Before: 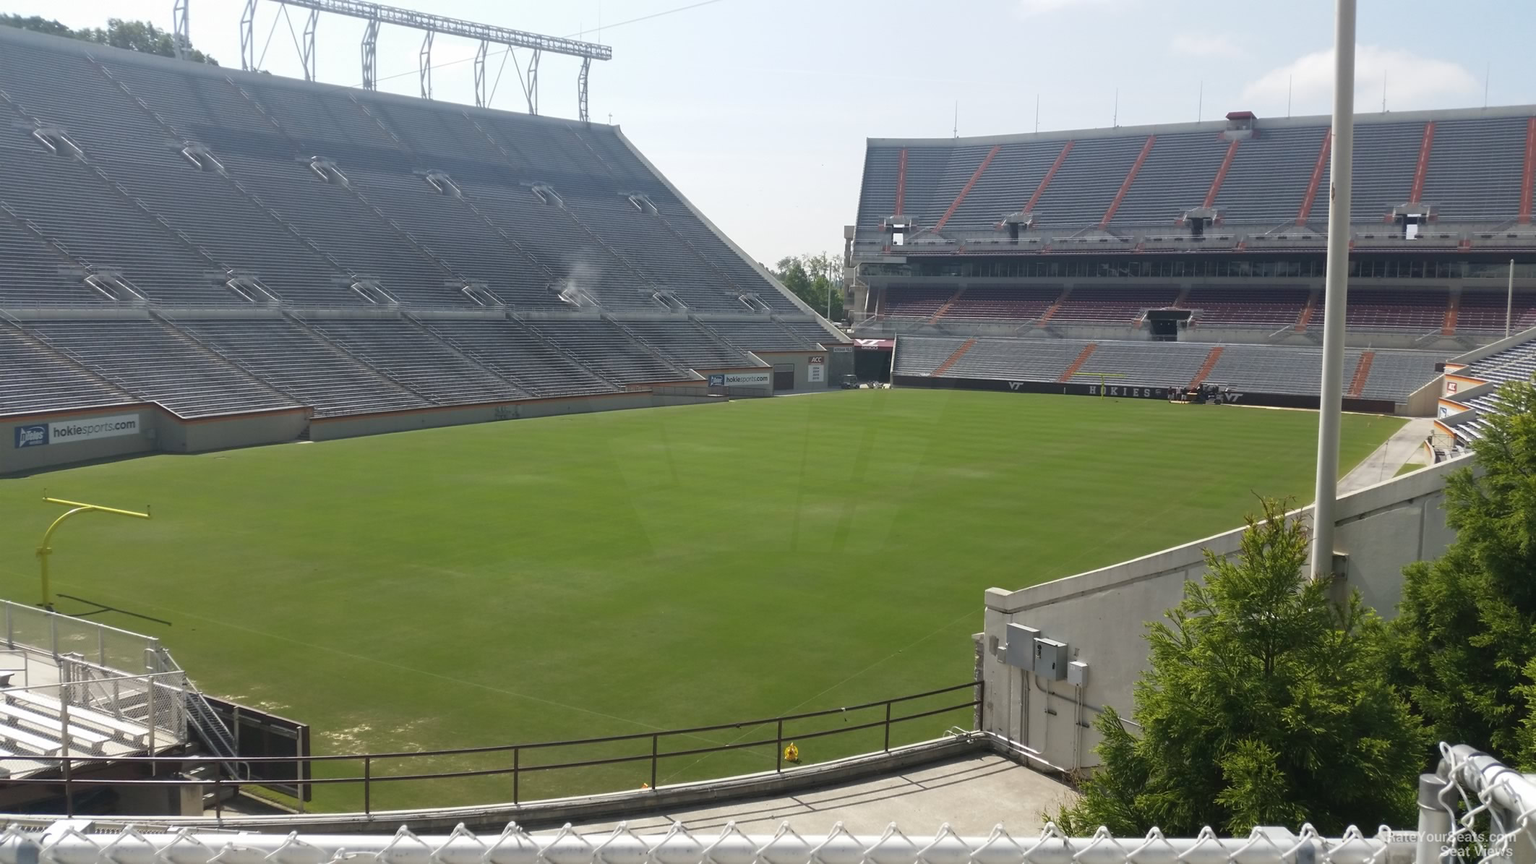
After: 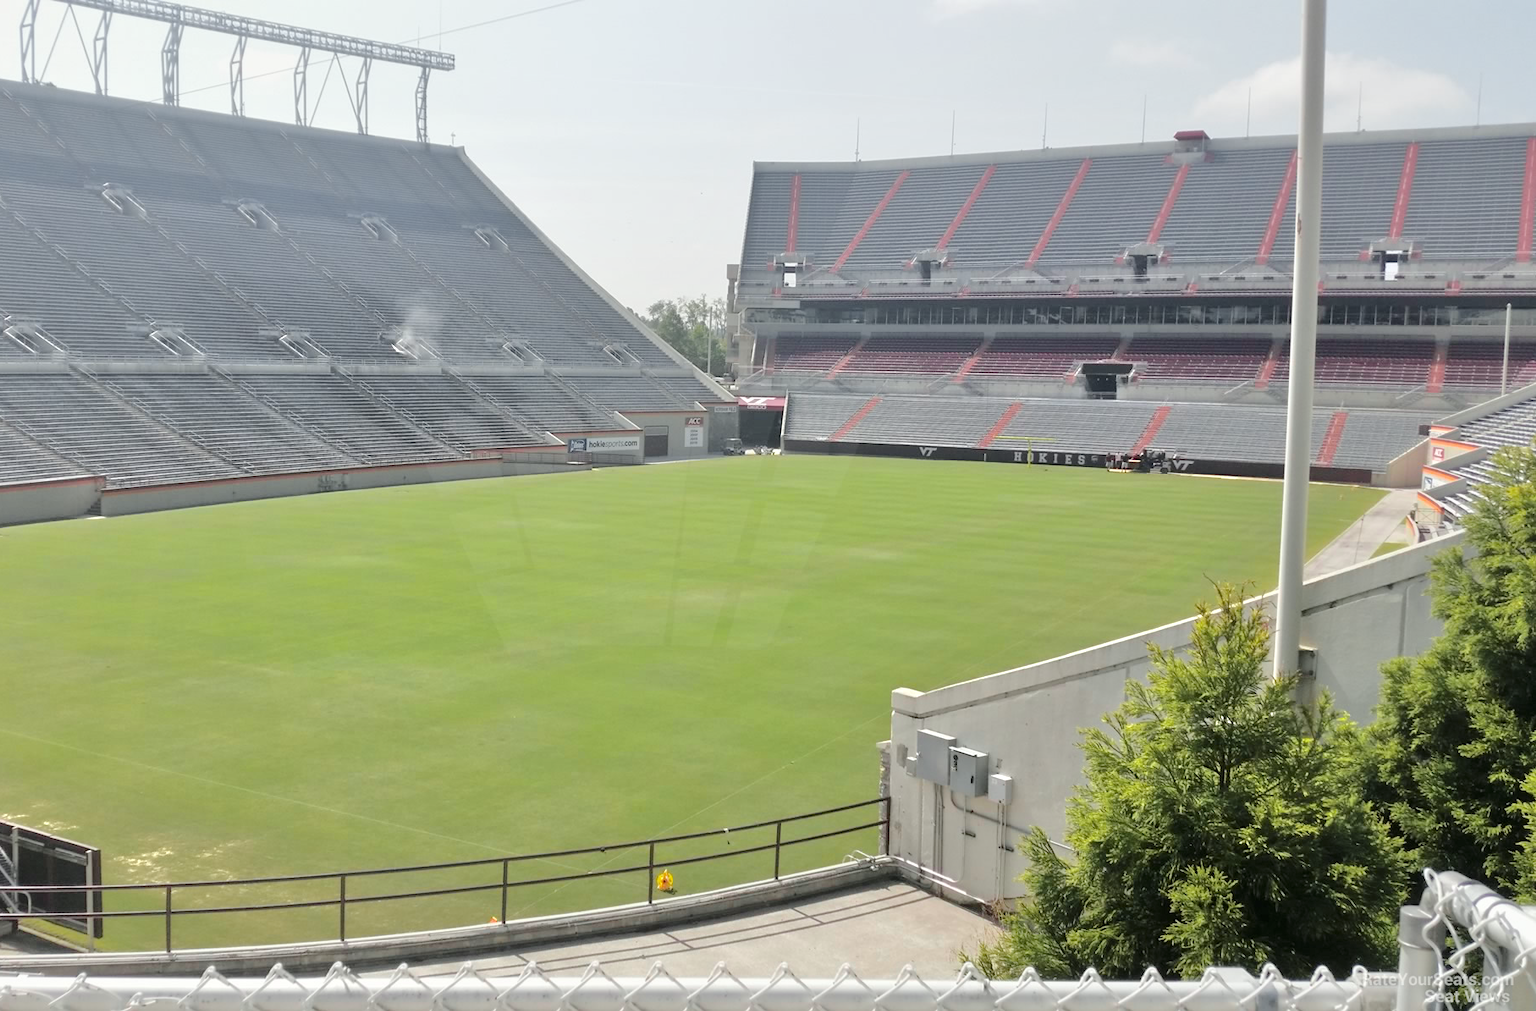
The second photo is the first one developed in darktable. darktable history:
crop and rotate: left 14.584%
tone curve: curves: ch0 [(0, 0) (0.058, 0.022) (0.265, 0.208) (0.41, 0.417) (0.485, 0.524) (0.638, 0.673) (0.845, 0.828) (0.994, 0.964)]; ch1 [(0, 0) (0.136, 0.146) (0.317, 0.34) (0.382, 0.408) (0.469, 0.482) (0.498, 0.497) (0.557, 0.573) (0.644, 0.643) (0.725, 0.765) (1, 1)]; ch2 [(0, 0) (0.352, 0.403) (0.45, 0.469) (0.502, 0.504) (0.54, 0.524) (0.592, 0.566) (0.638, 0.599) (1, 1)], color space Lab, independent channels, preserve colors none
tone equalizer: -7 EV 0.15 EV, -6 EV 0.6 EV, -5 EV 1.15 EV, -4 EV 1.33 EV, -3 EV 1.15 EV, -2 EV 0.6 EV, -1 EV 0.15 EV, mask exposure compensation -0.5 EV
color zones: curves: ch0 [(0.224, 0.526) (0.75, 0.5)]; ch1 [(0.055, 0.526) (0.224, 0.761) (0.377, 0.526) (0.75, 0.5)]
